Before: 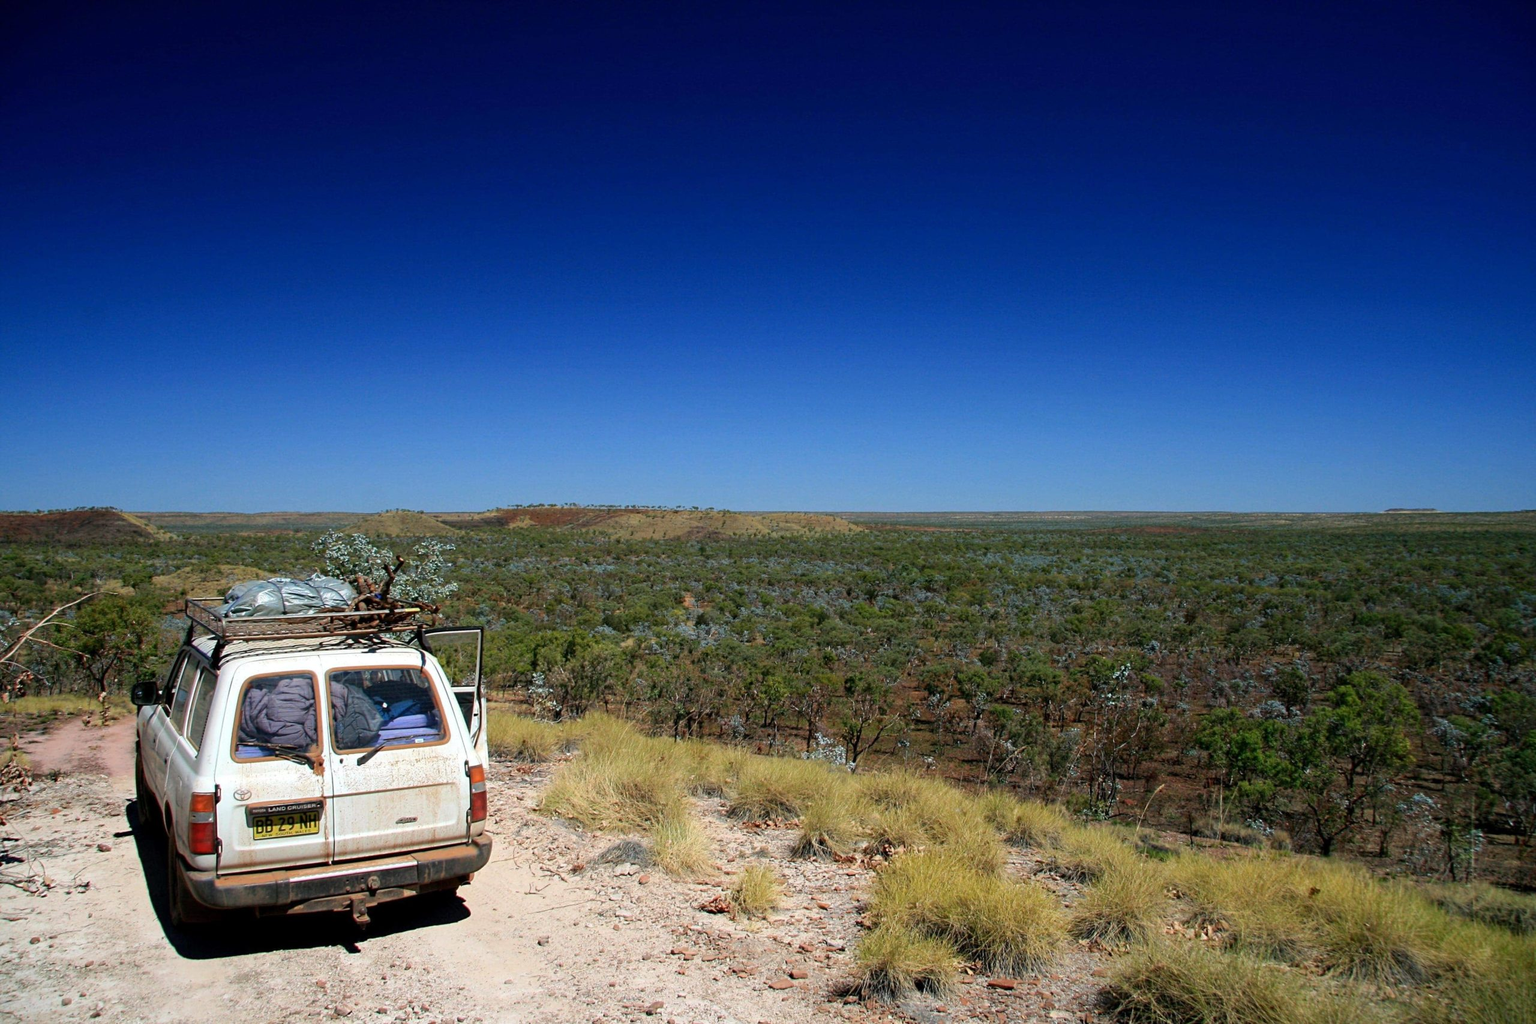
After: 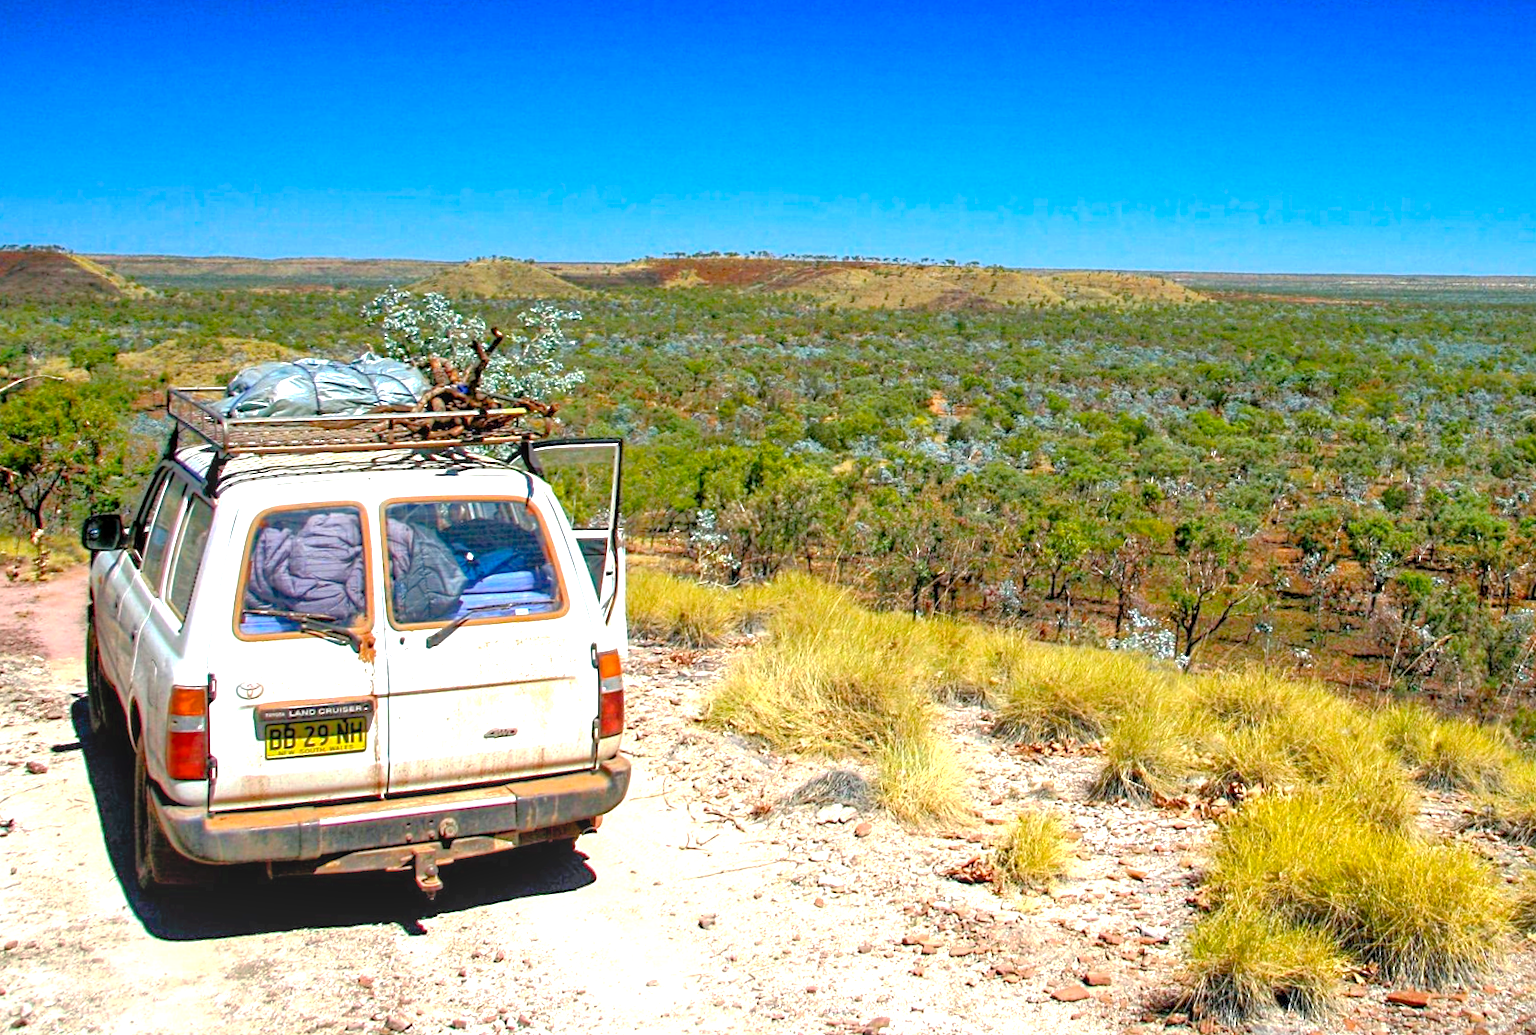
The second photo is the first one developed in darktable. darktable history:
crop and rotate: angle -0.927°, left 3.797%, top 32.392%, right 29.318%
local contrast: detail 130%
exposure: exposure 0.924 EV, compensate highlight preservation false
sharpen: radius 5.355, amount 0.316, threshold 26.716
tone curve: curves: ch0 [(0, 0) (0.003, 0.013) (0.011, 0.018) (0.025, 0.027) (0.044, 0.045) (0.069, 0.068) (0.1, 0.096) (0.136, 0.13) (0.177, 0.168) (0.224, 0.217) (0.277, 0.277) (0.335, 0.338) (0.399, 0.401) (0.468, 0.473) (0.543, 0.544) (0.623, 0.621) (0.709, 0.7) (0.801, 0.781) (0.898, 0.869) (1, 1)], preserve colors none
color balance rgb: perceptual saturation grading › global saturation 30.314%, global vibrance 20.449%
tone equalizer: -7 EV 0.154 EV, -6 EV 0.633 EV, -5 EV 1.17 EV, -4 EV 1.32 EV, -3 EV 1.18 EV, -2 EV 0.6 EV, -1 EV 0.161 EV
color zones: curves: ch0 [(0, 0.5) (0.143, 0.5) (0.286, 0.5) (0.429, 0.5) (0.571, 0.5) (0.714, 0.476) (0.857, 0.5) (1, 0.5)]; ch2 [(0, 0.5) (0.143, 0.5) (0.286, 0.5) (0.429, 0.5) (0.571, 0.5) (0.714, 0.487) (0.857, 0.5) (1, 0.5)]
